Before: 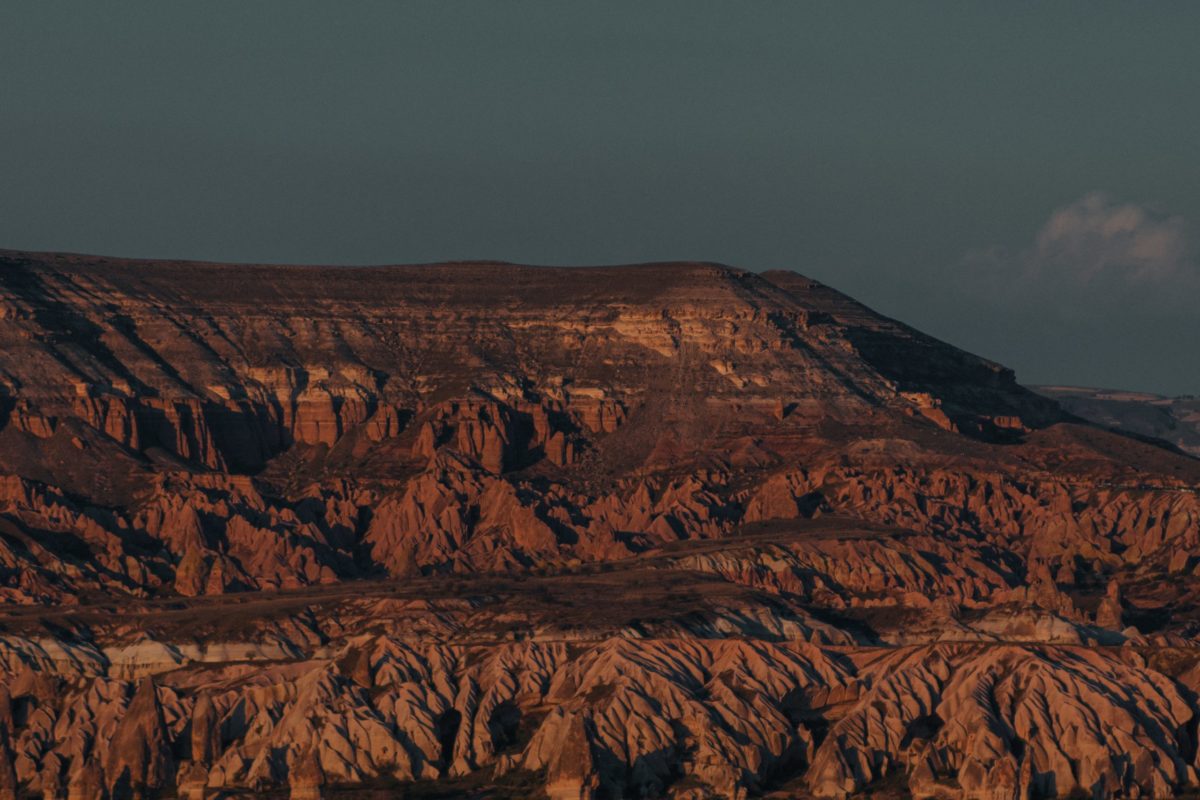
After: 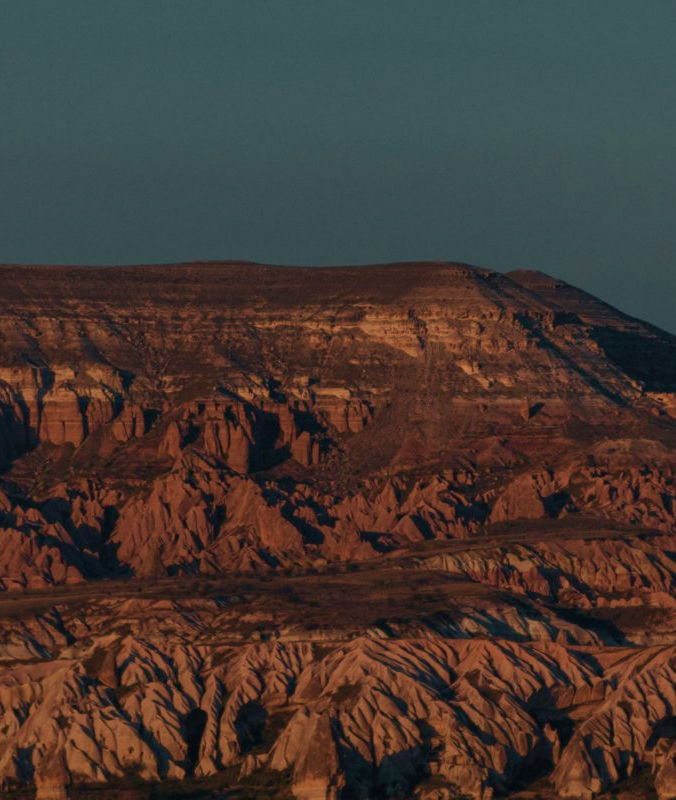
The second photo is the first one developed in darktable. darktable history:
velvia: strength 49.73%
crop: left 21.236%, right 22.365%
